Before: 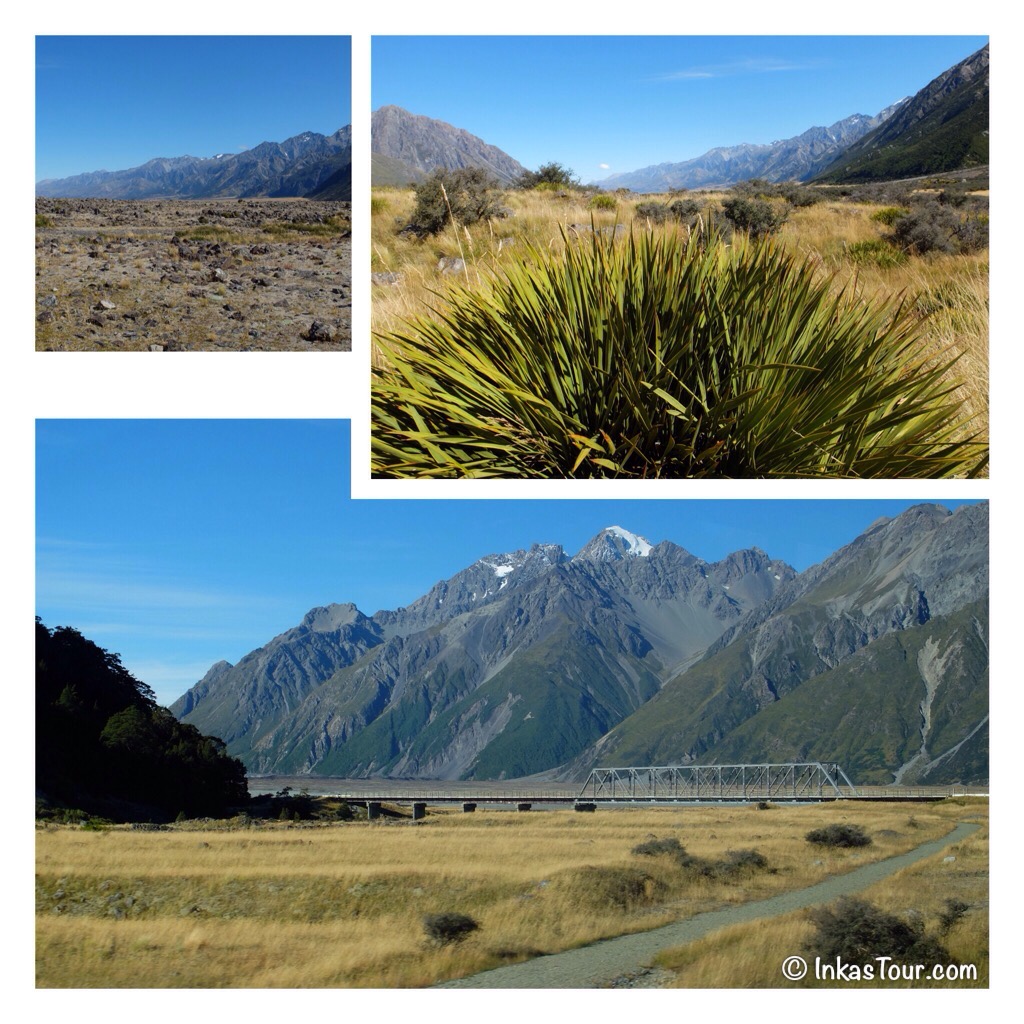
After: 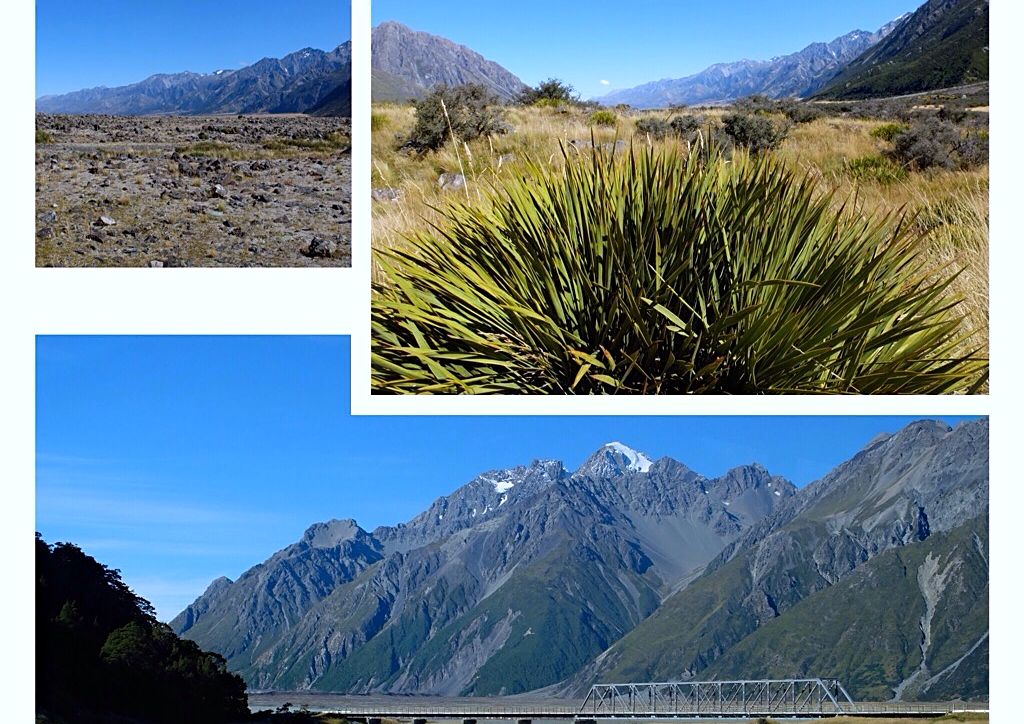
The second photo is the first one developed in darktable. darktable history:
sharpen: on, module defaults
haze removal: compatibility mode true, adaptive false
crop and rotate: top 8.293%, bottom 20.996%
white balance: red 0.967, blue 1.119, emerald 0.756
